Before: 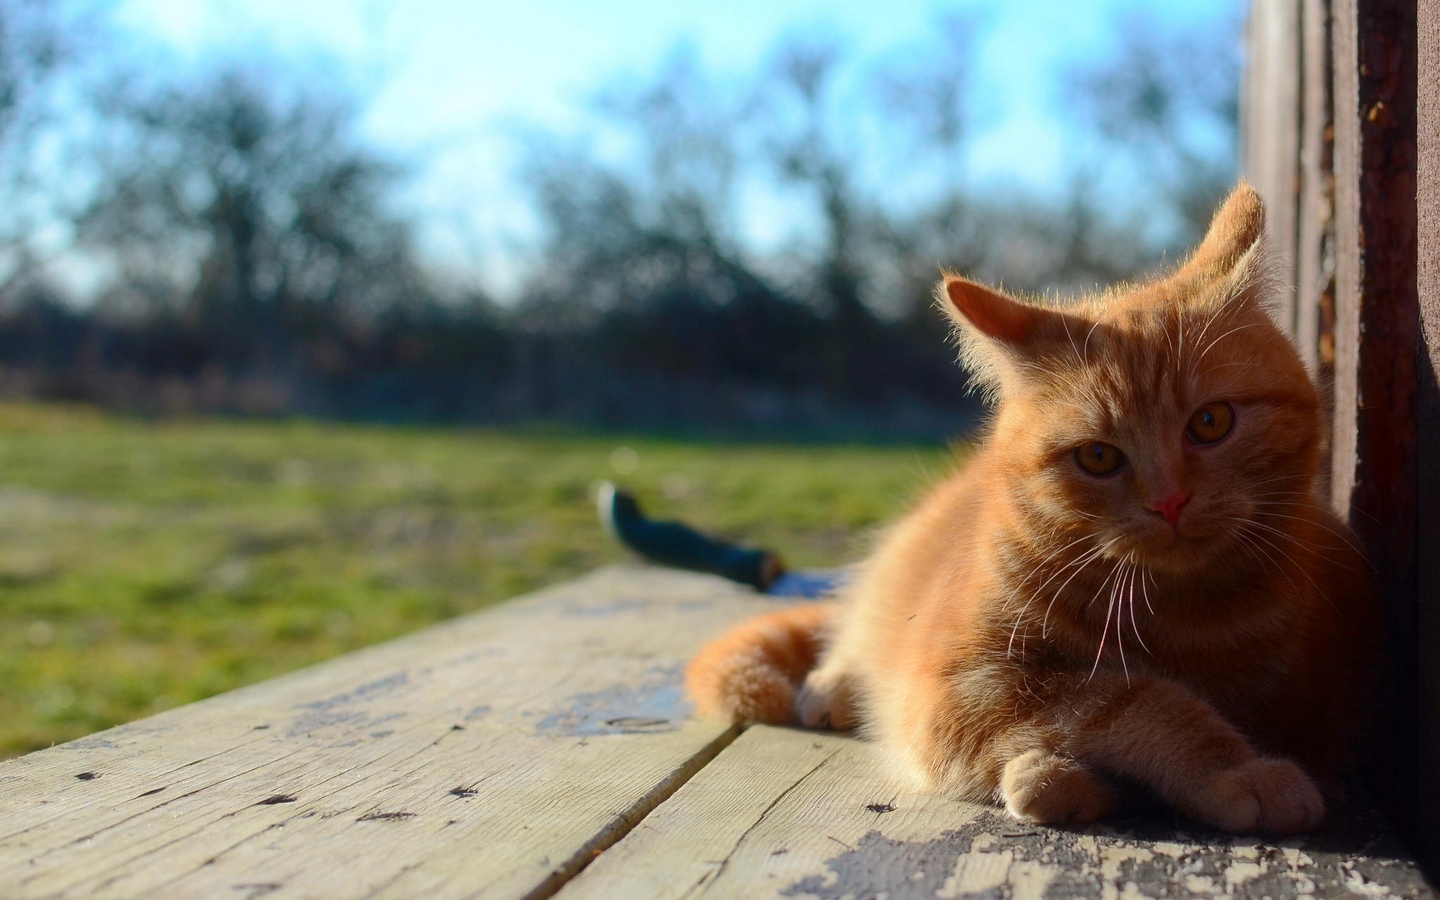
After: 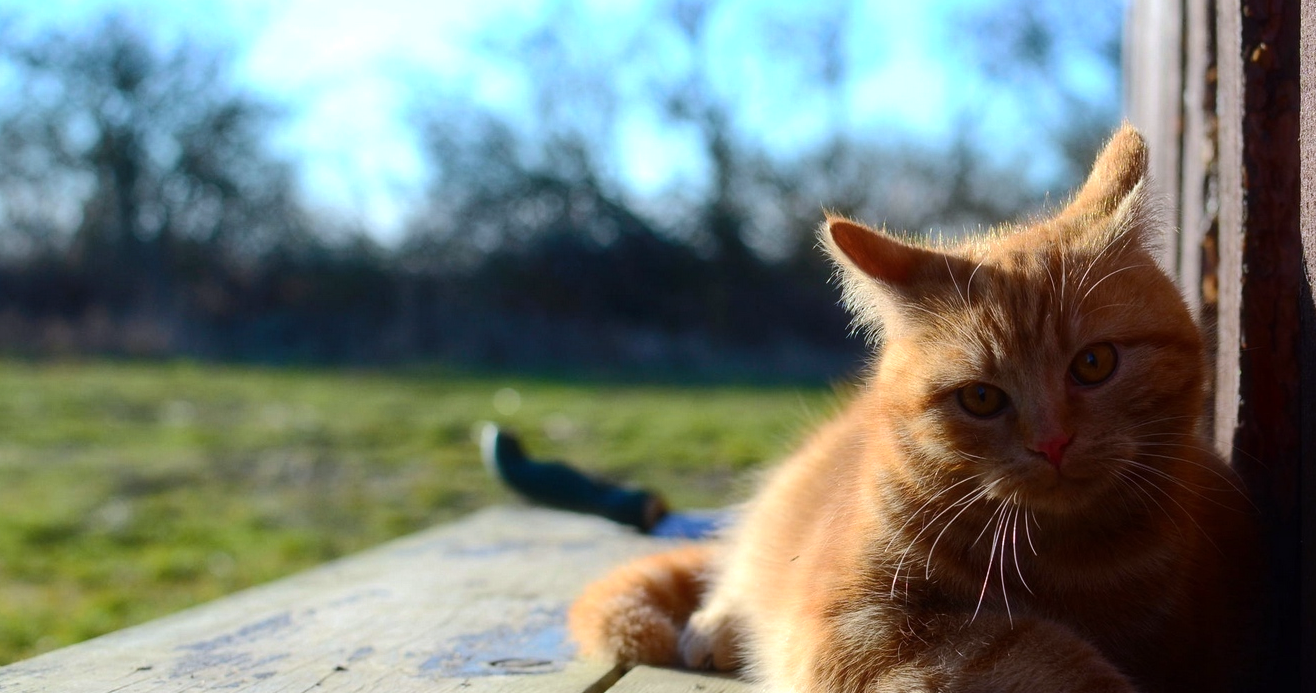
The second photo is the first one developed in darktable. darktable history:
tone equalizer: -8 EV -0.417 EV, -7 EV -0.389 EV, -6 EV -0.333 EV, -5 EV -0.222 EV, -3 EV 0.222 EV, -2 EV 0.333 EV, -1 EV 0.389 EV, +0 EV 0.417 EV, edges refinement/feathering 500, mask exposure compensation -1.25 EV, preserve details no
white balance: red 0.954, blue 1.079
crop: left 8.155%, top 6.611%, bottom 15.385%
